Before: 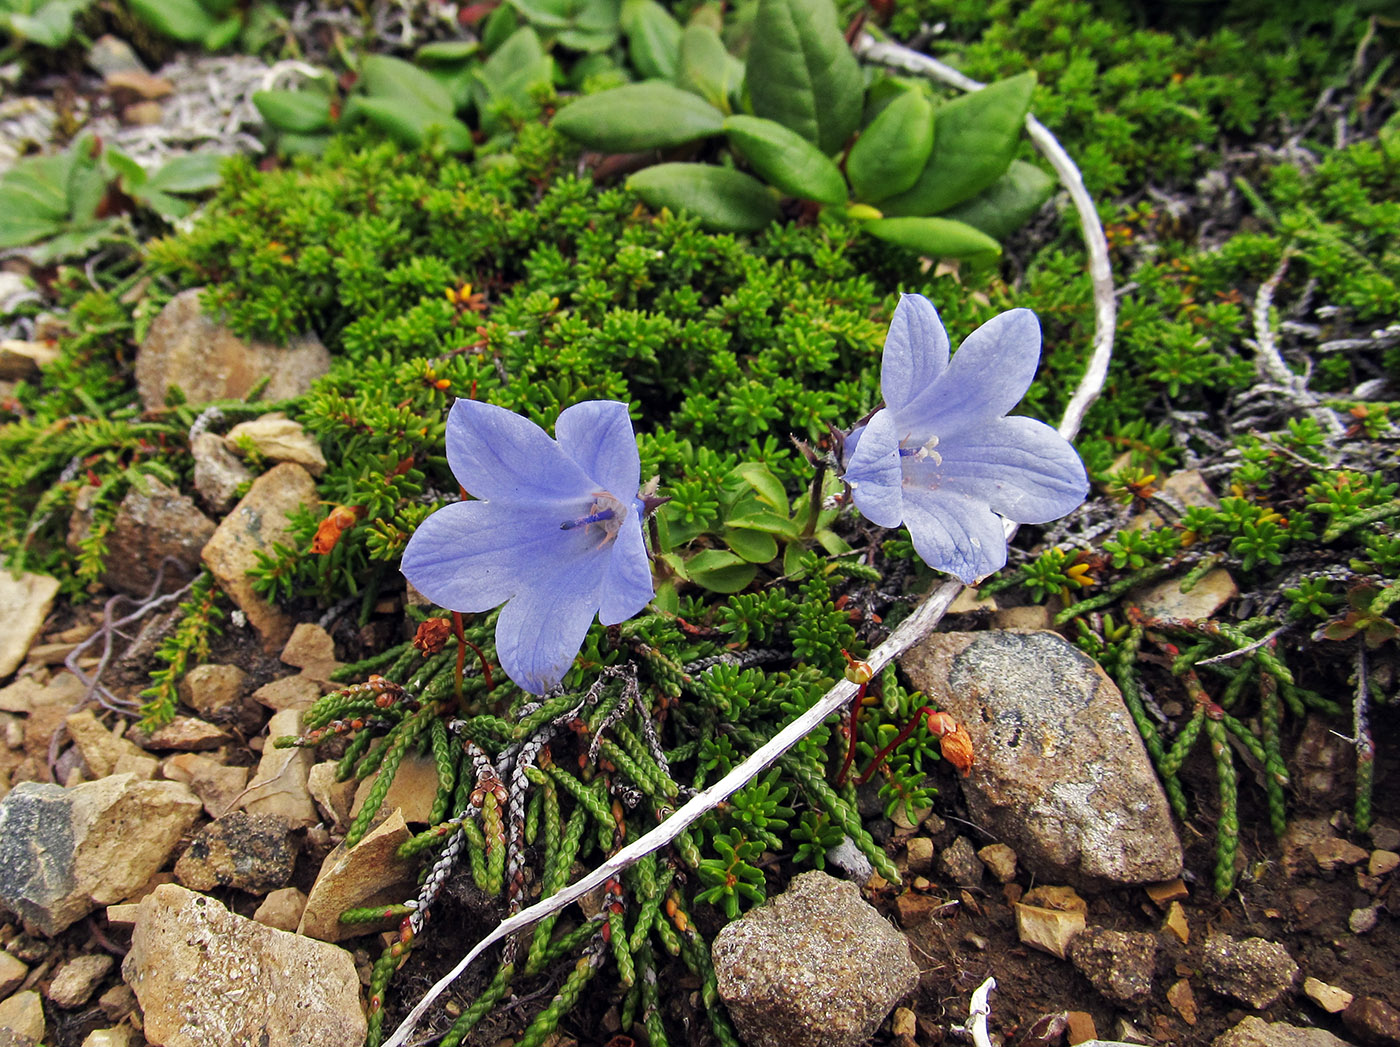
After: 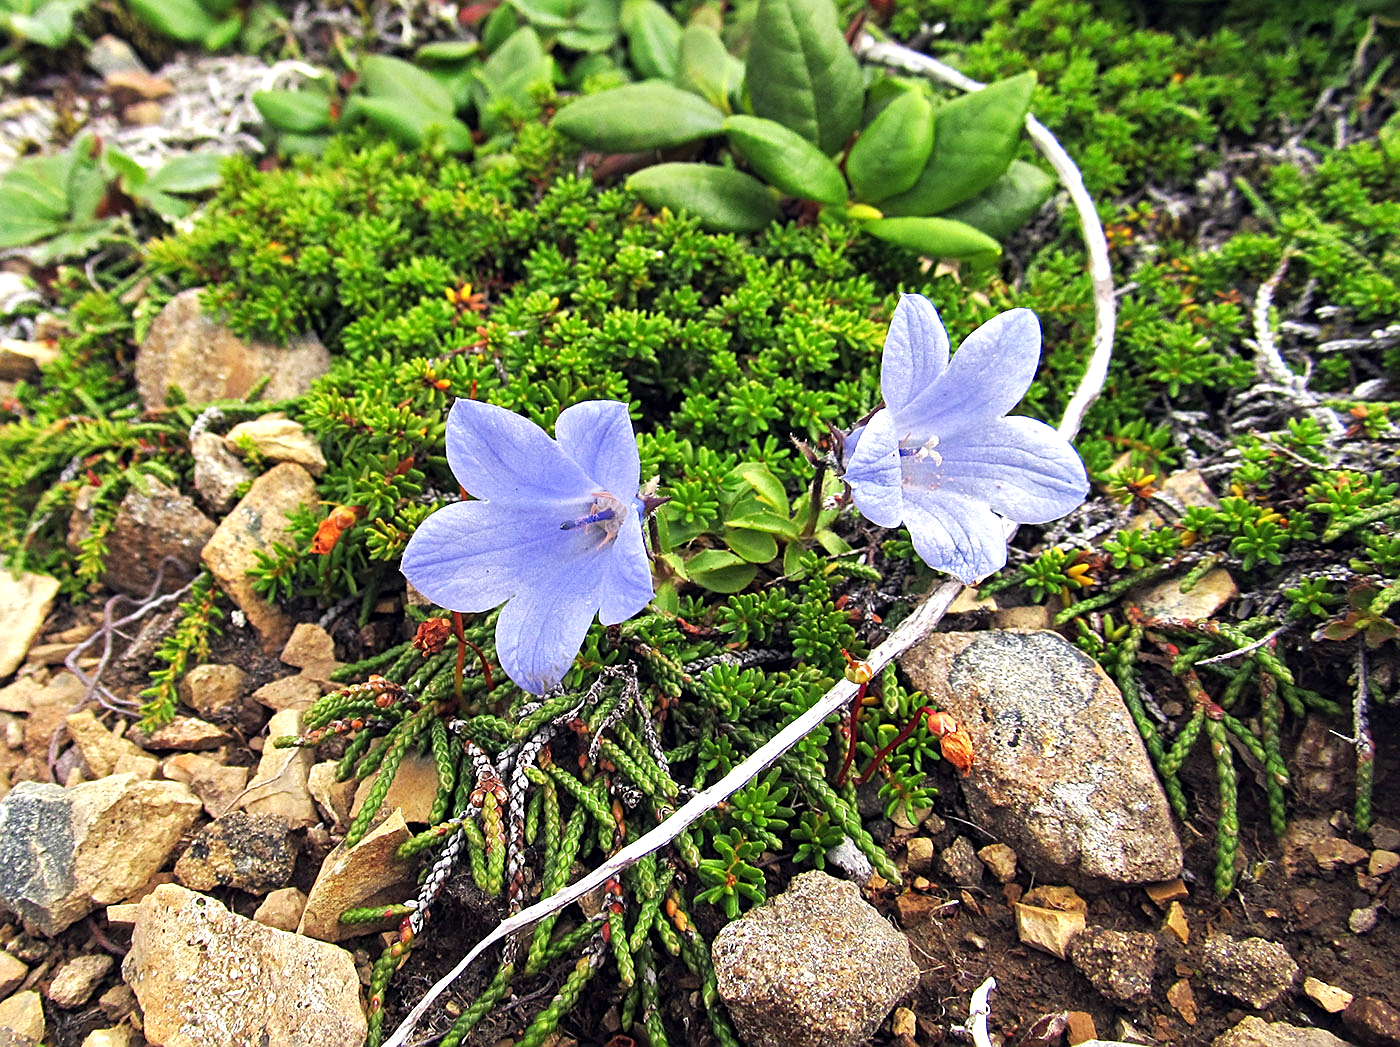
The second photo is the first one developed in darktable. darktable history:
tone equalizer: on, module defaults
exposure: exposure 0.691 EV, compensate highlight preservation false
sharpen: amount 0.493
